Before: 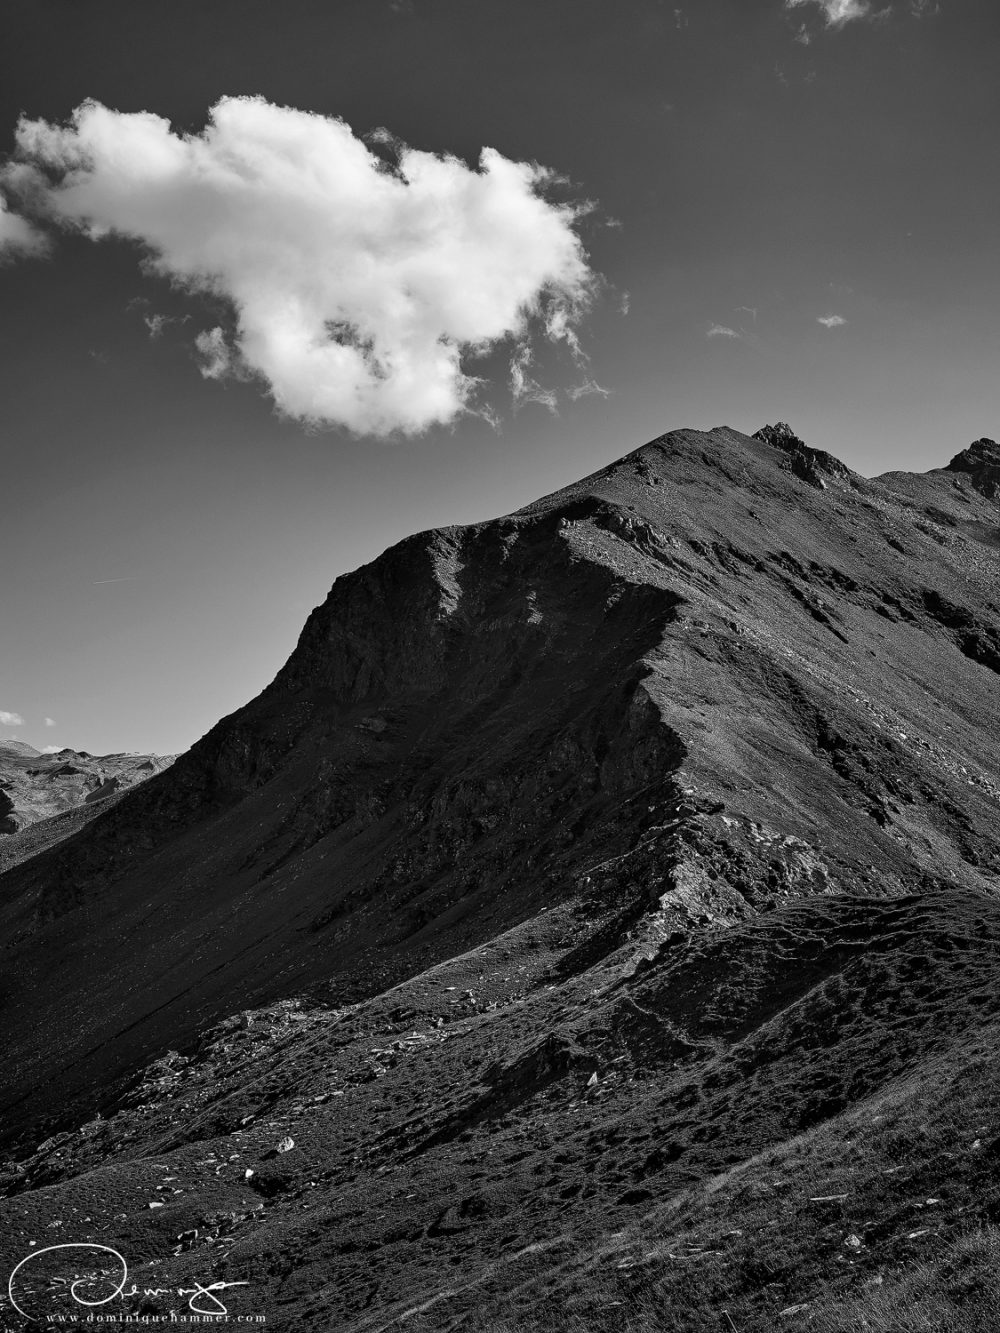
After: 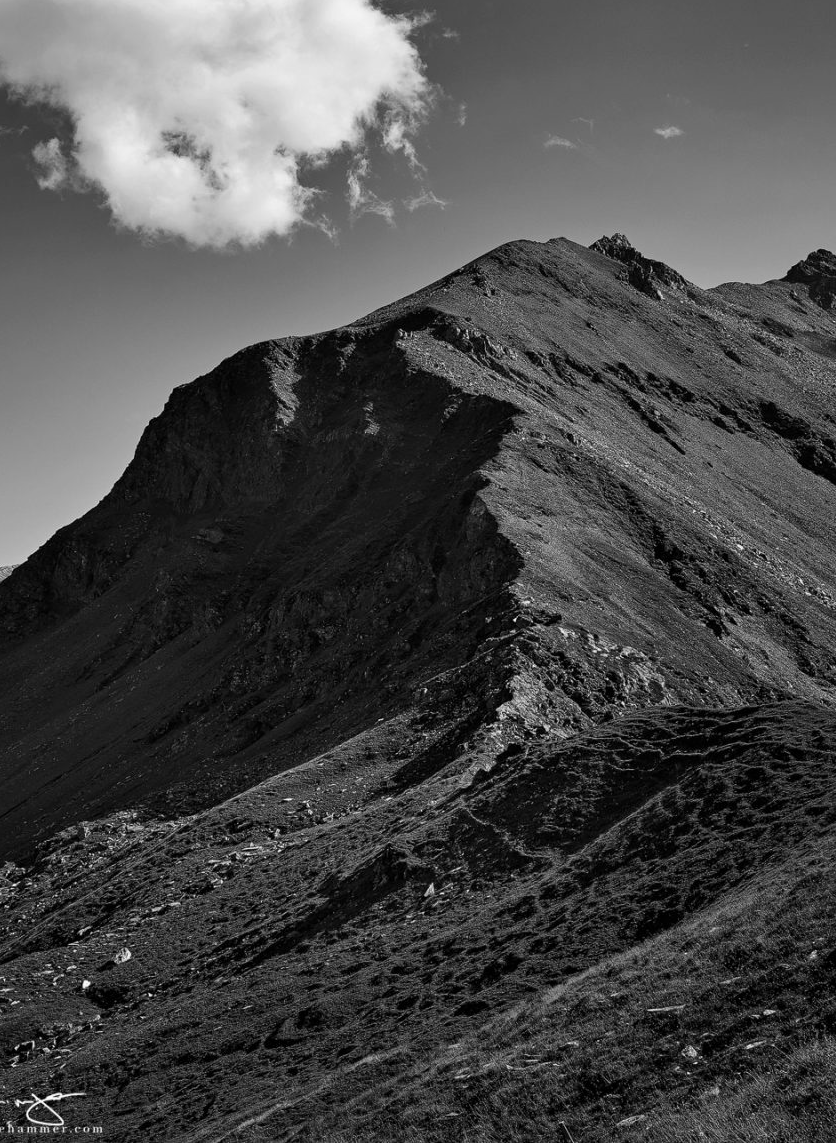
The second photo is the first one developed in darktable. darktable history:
monochrome: a -6.99, b 35.61, size 1.4
crop: left 16.315%, top 14.246%
